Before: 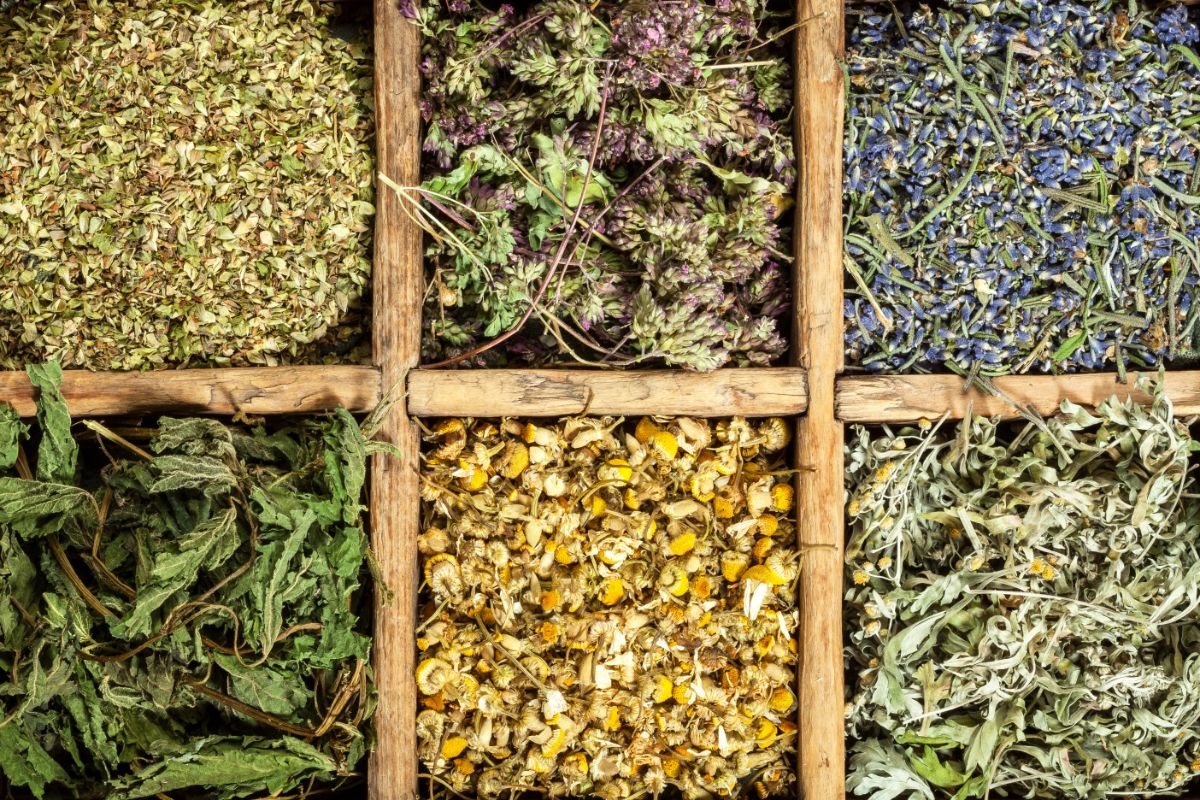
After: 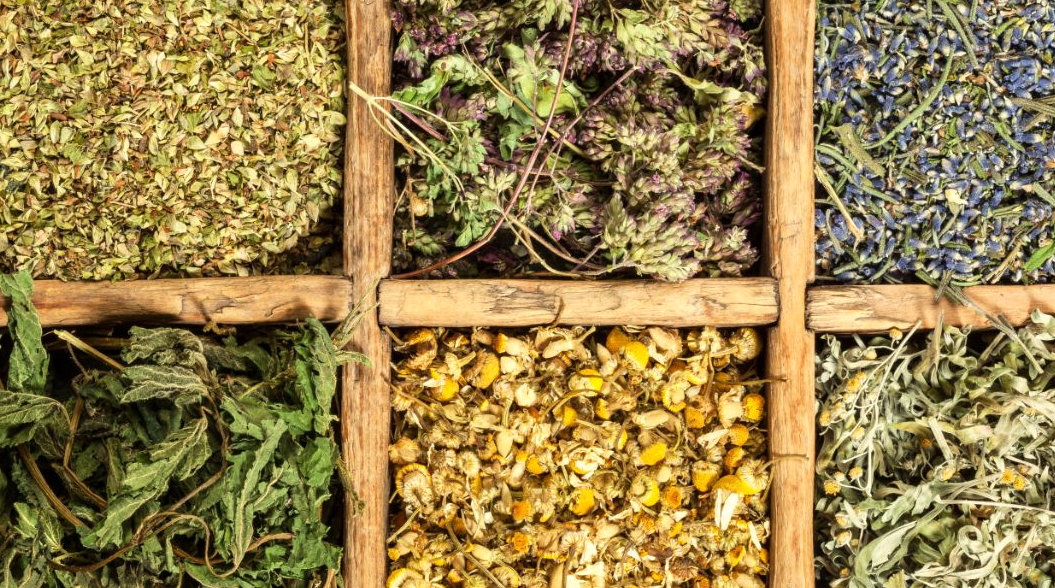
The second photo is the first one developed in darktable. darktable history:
crop and rotate: left 2.425%, top 11.305%, right 9.6%, bottom 15.08%
white balance: red 1.045, blue 0.932
